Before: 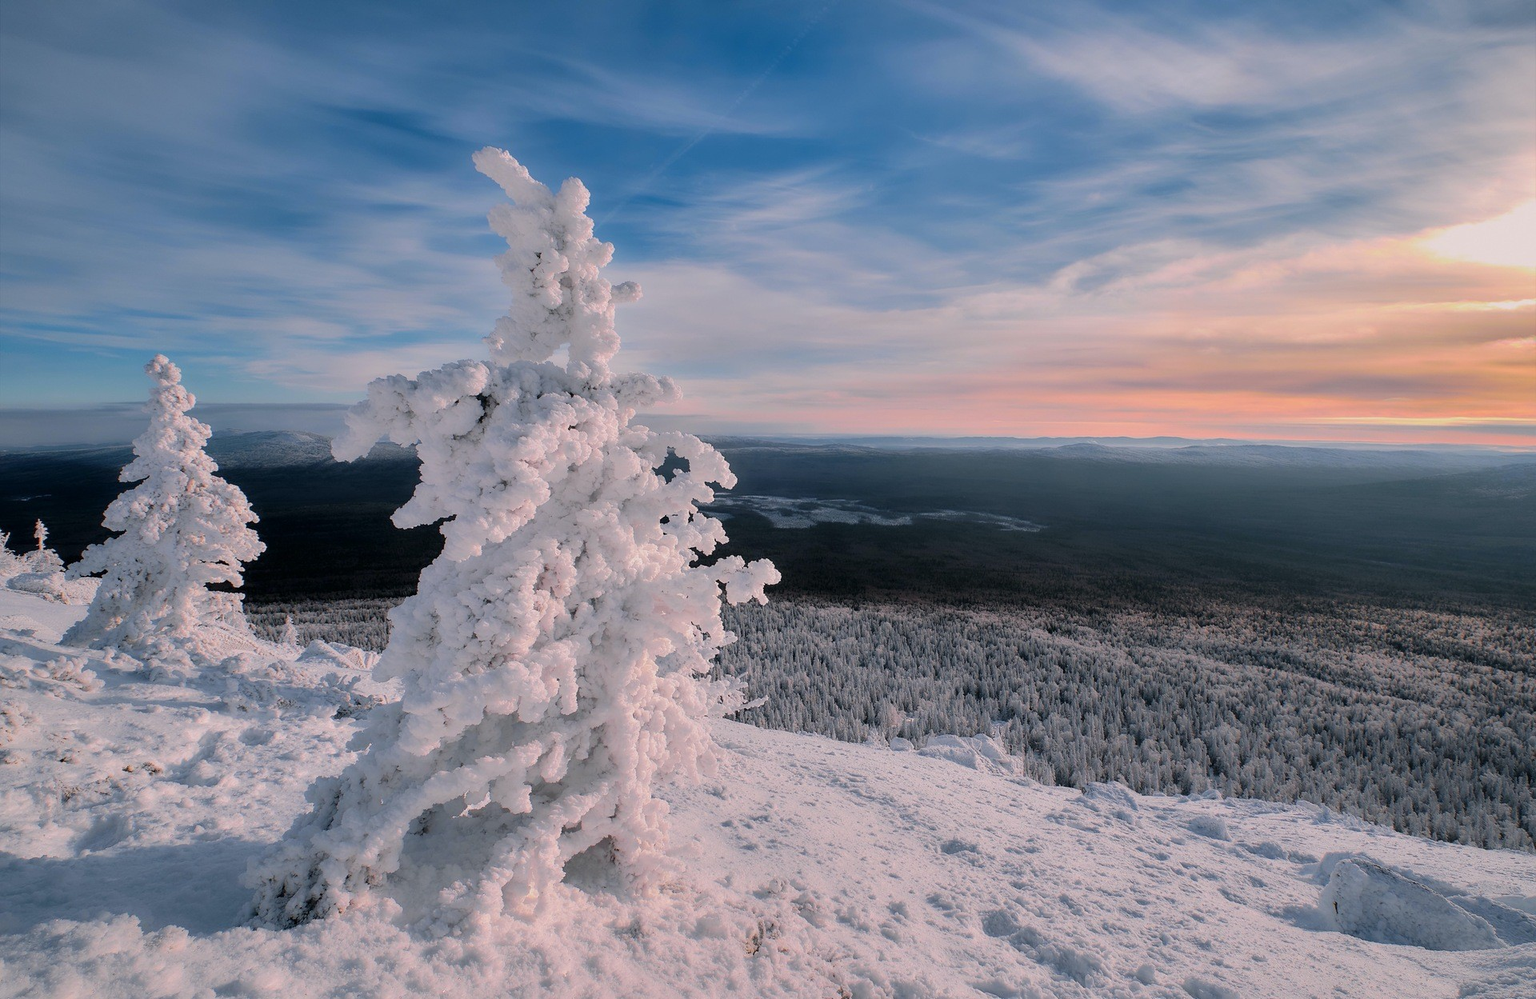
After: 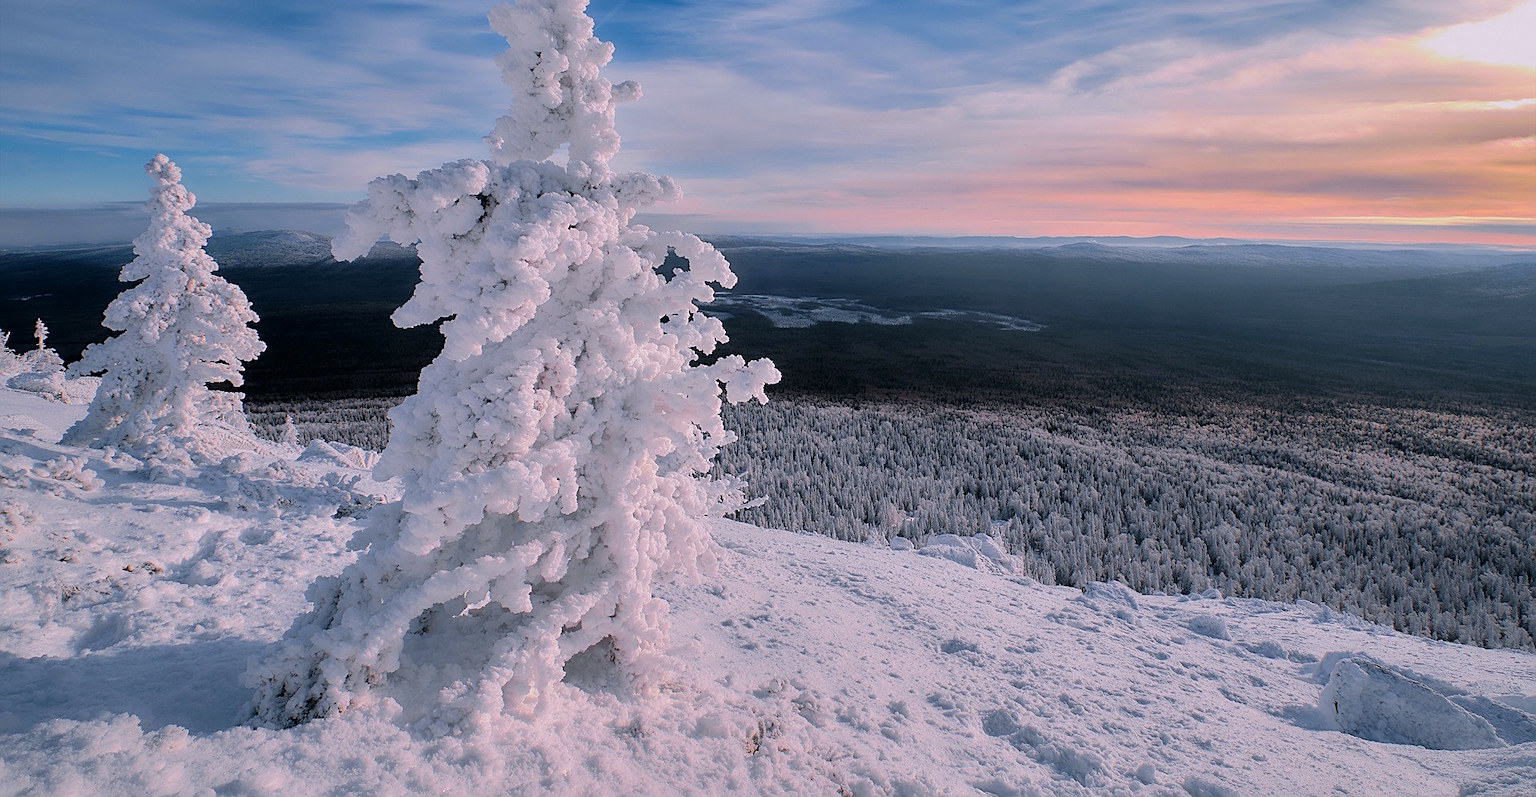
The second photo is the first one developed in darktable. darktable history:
sharpen: on, module defaults
color calibration: illuminant as shot in camera, x 0.358, y 0.373, temperature 4628.91 K
crop and rotate: top 20.11%
